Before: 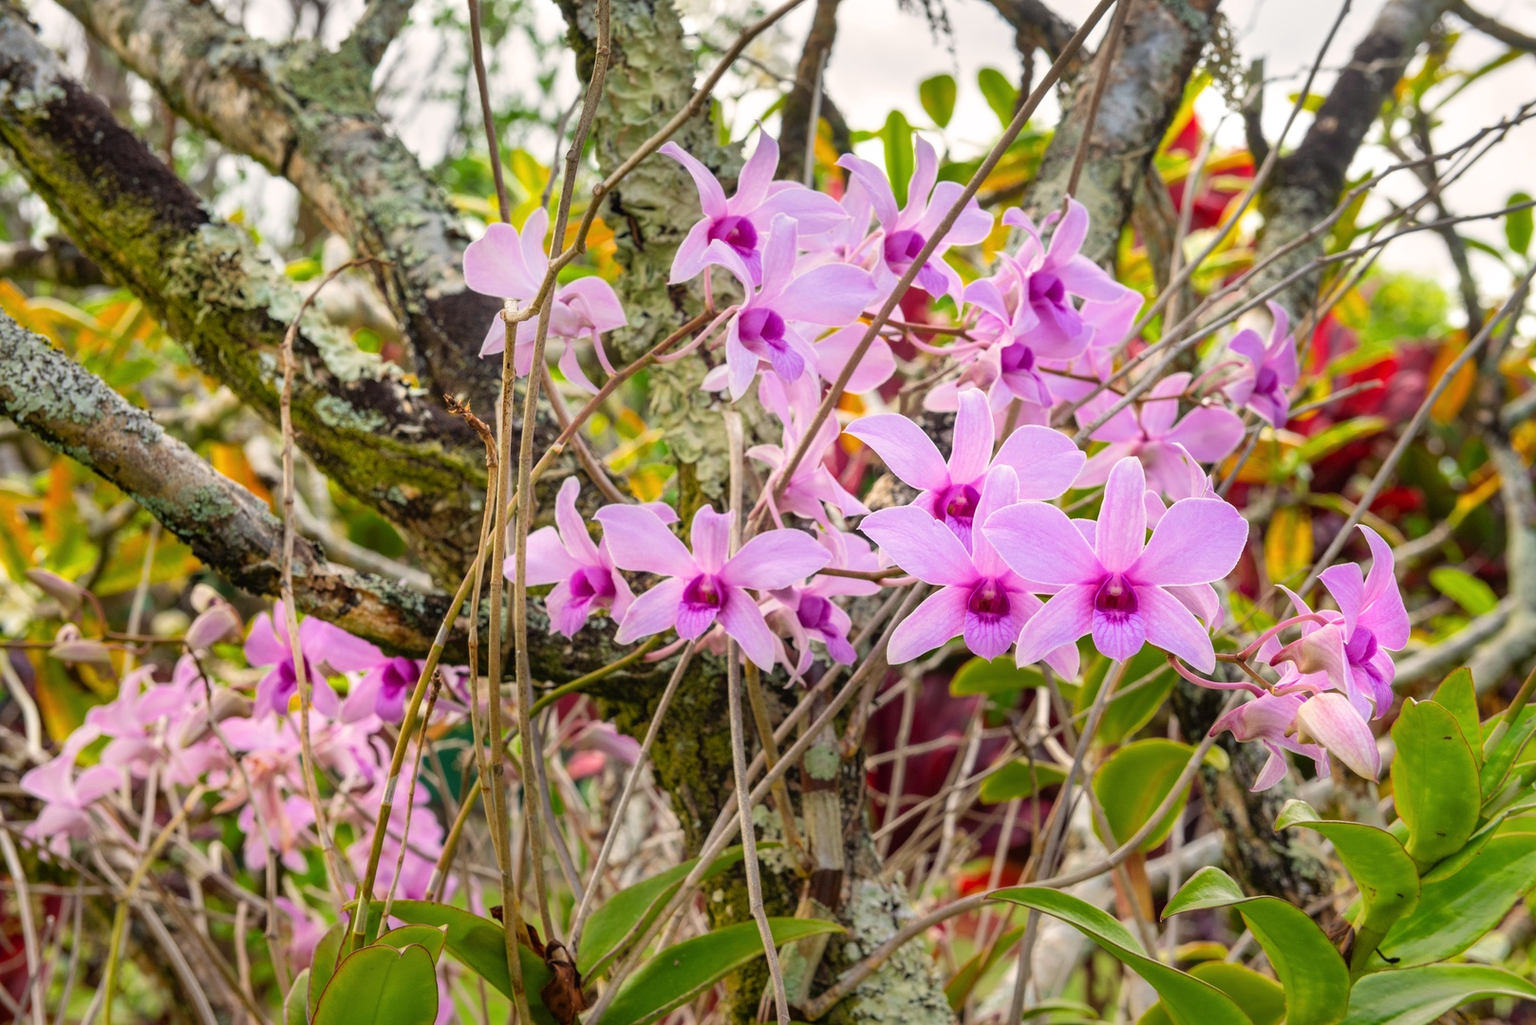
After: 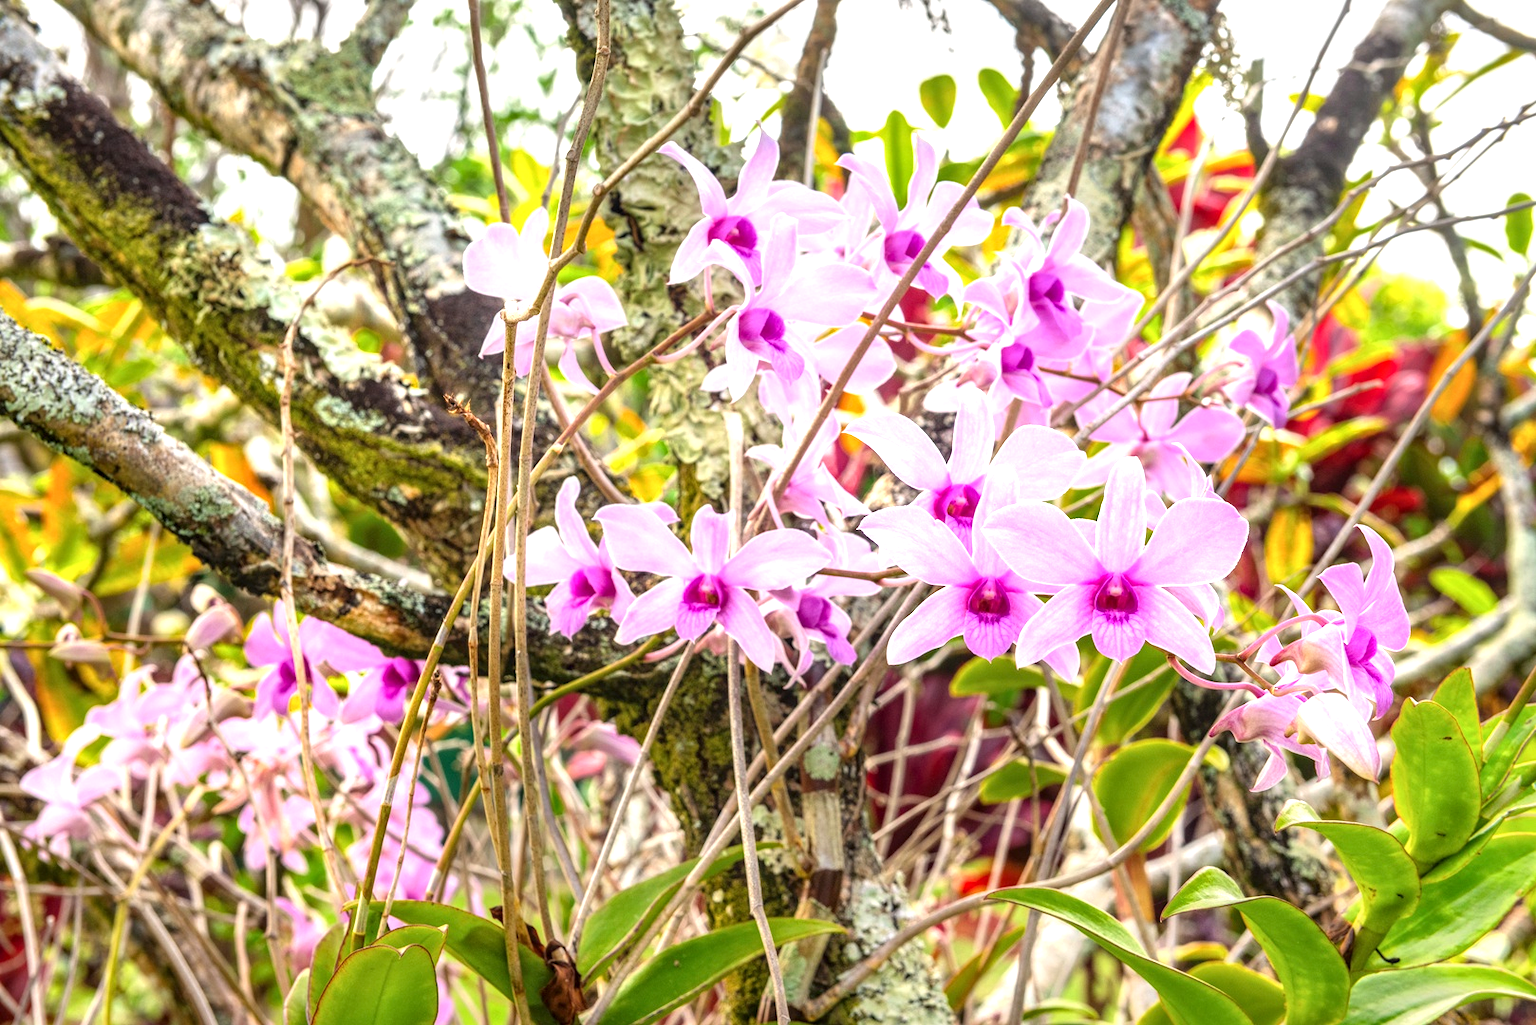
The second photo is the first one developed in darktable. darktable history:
exposure: black level correction 0, exposure 0.899 EV, compensate highlight preservation false
local contrast: on, module defaults
tone equalizer: on, module defaults
